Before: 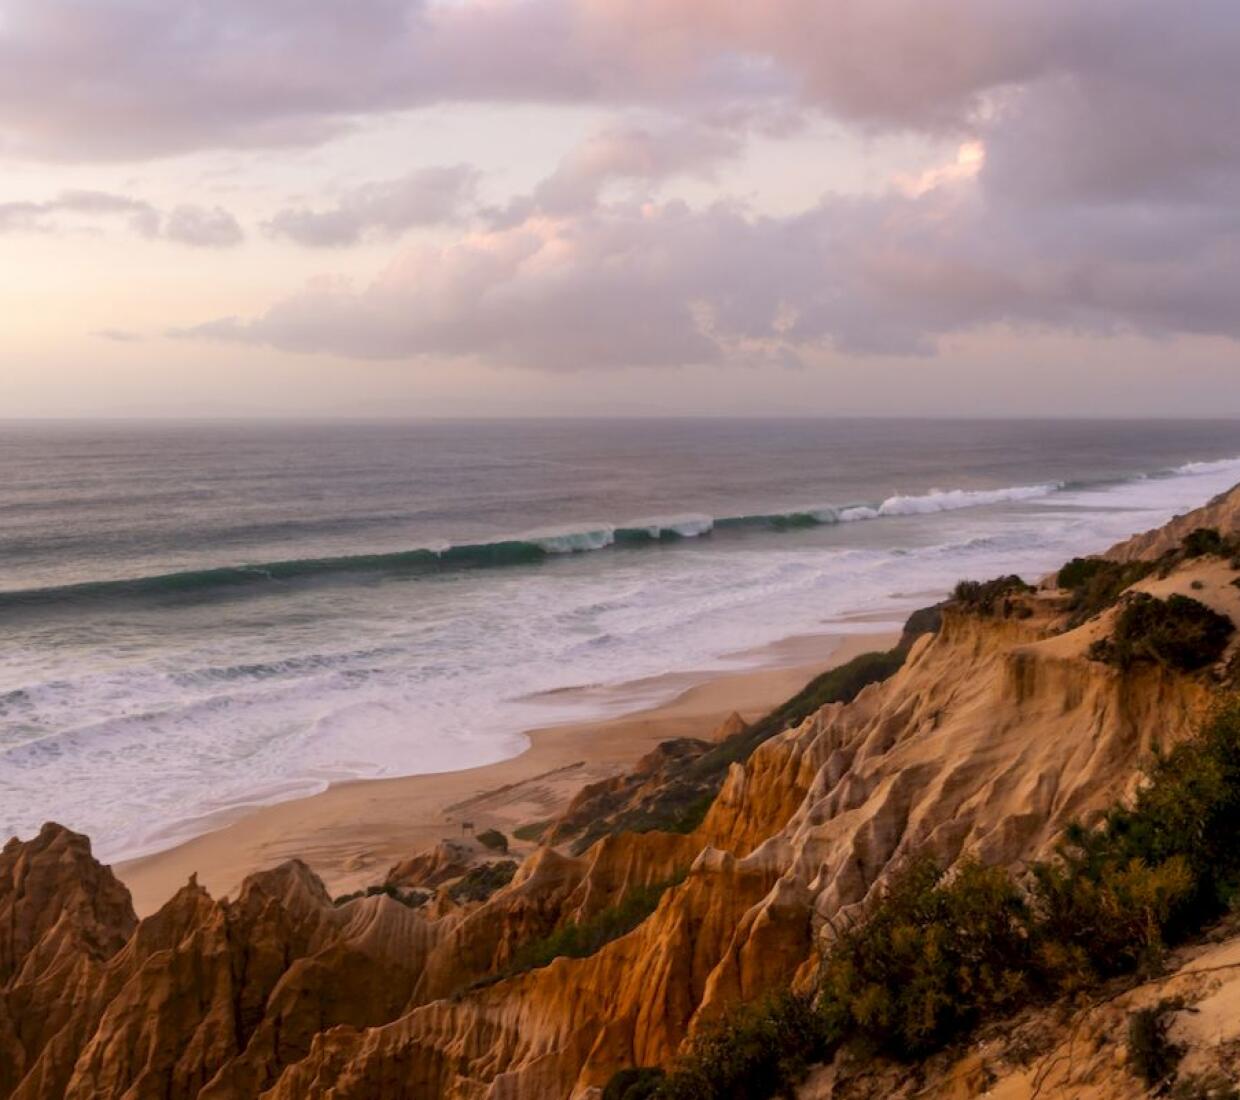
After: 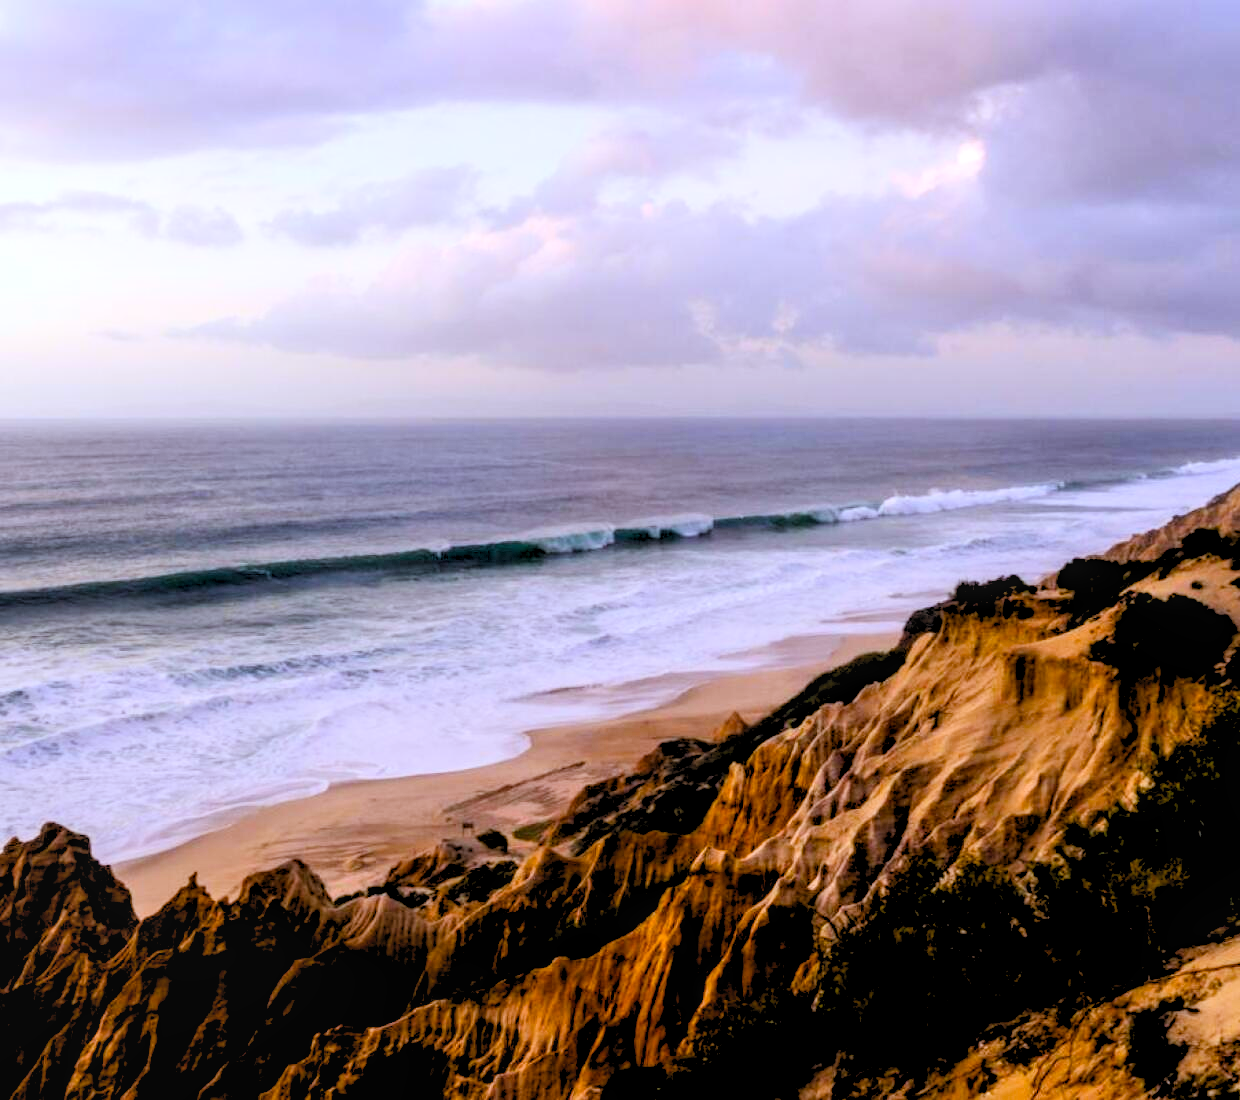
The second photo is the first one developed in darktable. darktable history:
local contrast: on, module defaults
contrast brightness saturation: contrast 0.2, brightness 0.16, saturation 0.22
white balance: red 0.926, green 1.003, blue 1.133
color balance rgb: perceptual saturation grading › global saturation 20%, perceptual saturation grading › highlights -25%, perceptual saturation grading › shadows 50%
rgb levels: levels [[0.029, 0.461, 0.922], [0, 0.5, 1], [0, 0.5, 1]]
